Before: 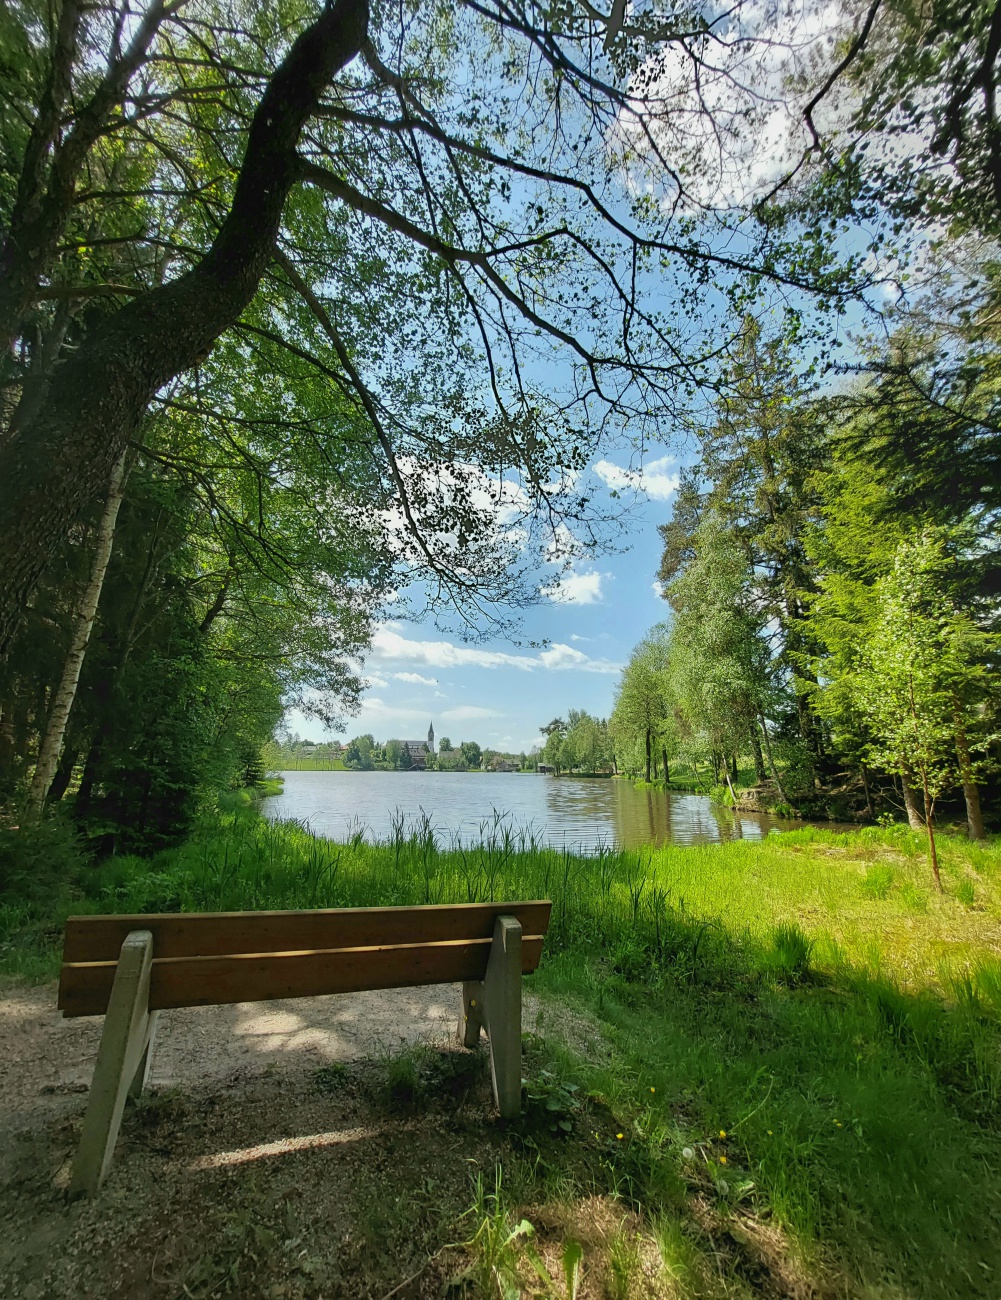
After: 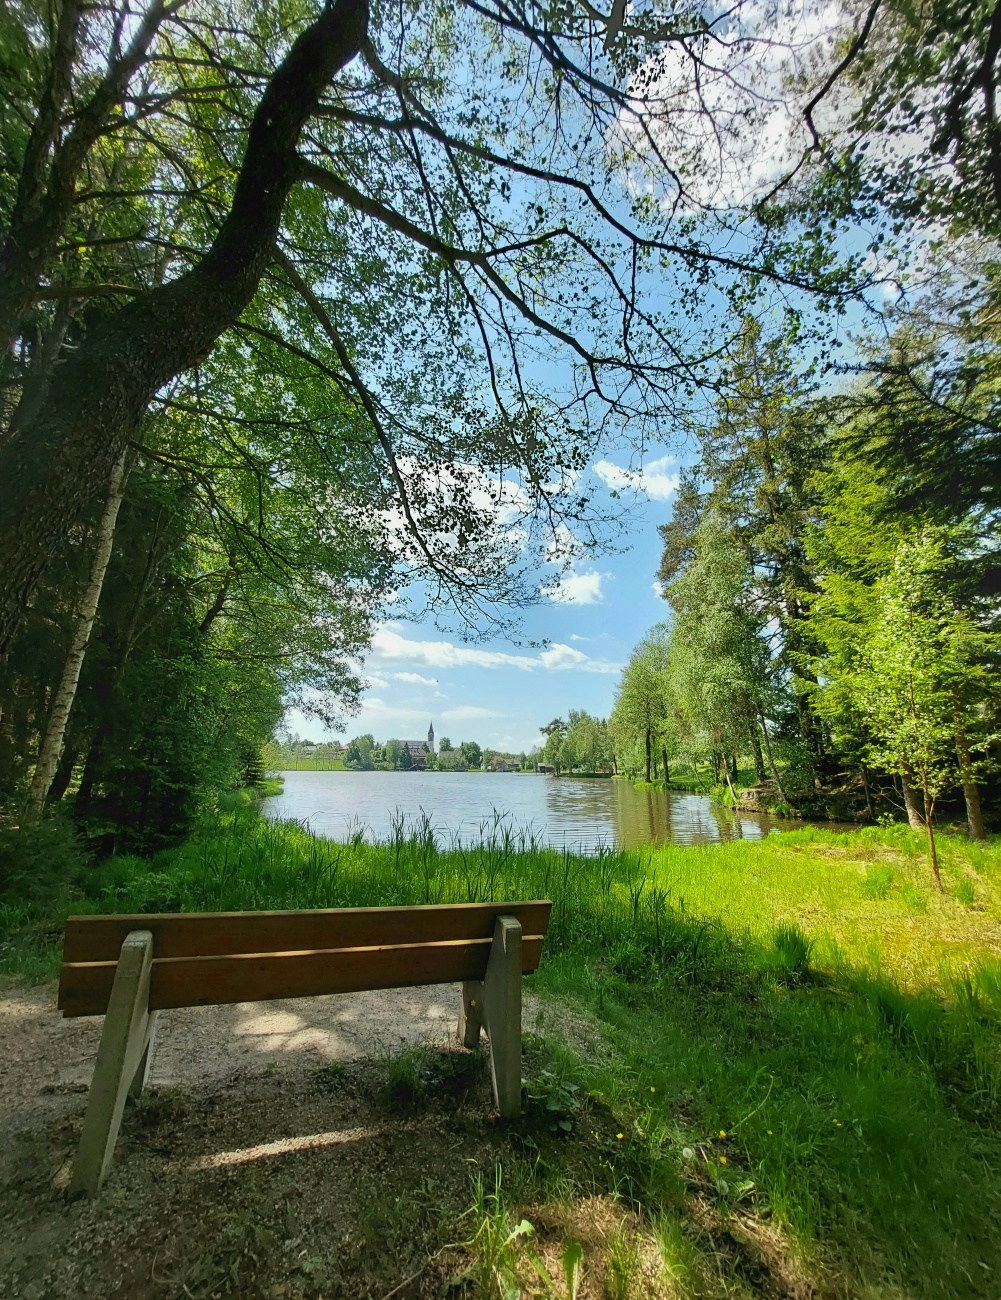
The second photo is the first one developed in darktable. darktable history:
contrast brightness saturation: contrast 0.099, brightness 0.025, saturation 0.091
